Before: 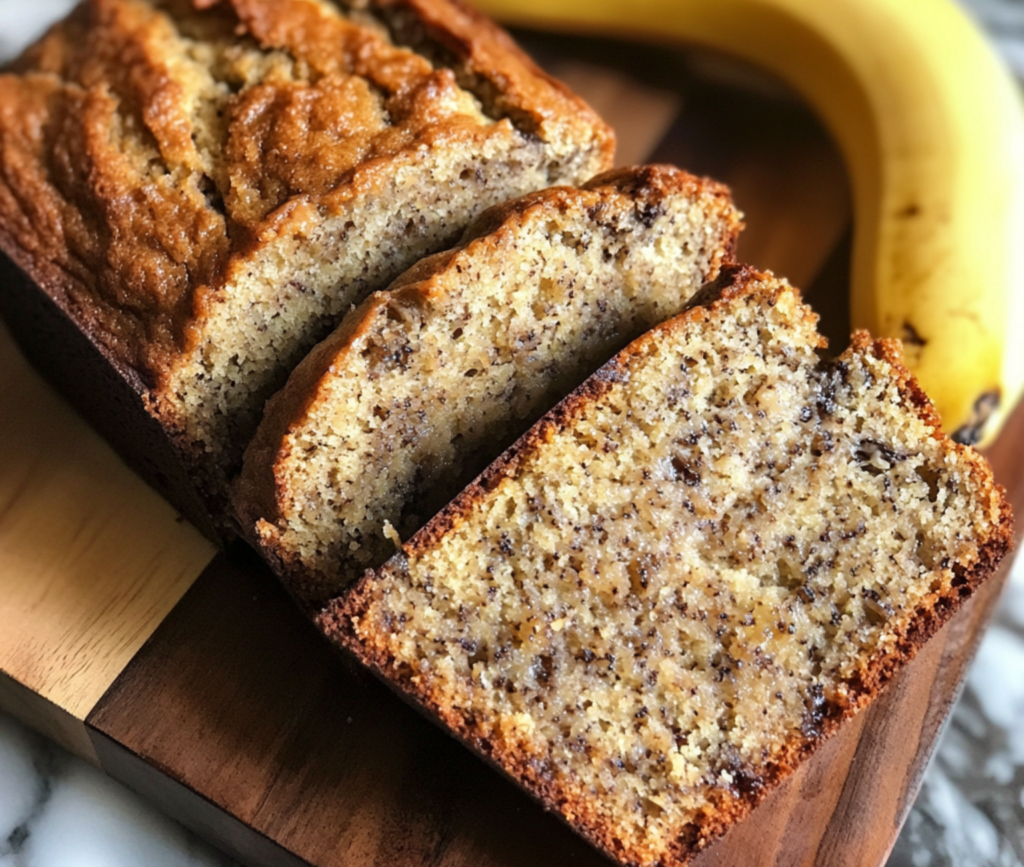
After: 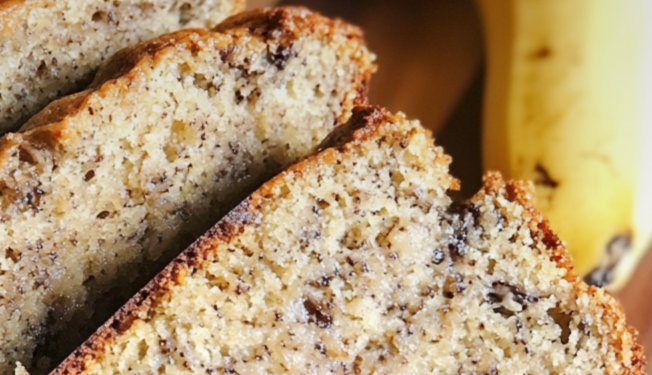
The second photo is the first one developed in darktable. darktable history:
graduated density: on, module defaults
color balance: on, module defaults
crop: left 36.005%, top 18.293%, right 0.31%, bottom 38.444%
base curve: curves: ch0 [(0, 0) (0.158, 0.273) (0.879, 0.895) (1, 1)], preserve colors none
